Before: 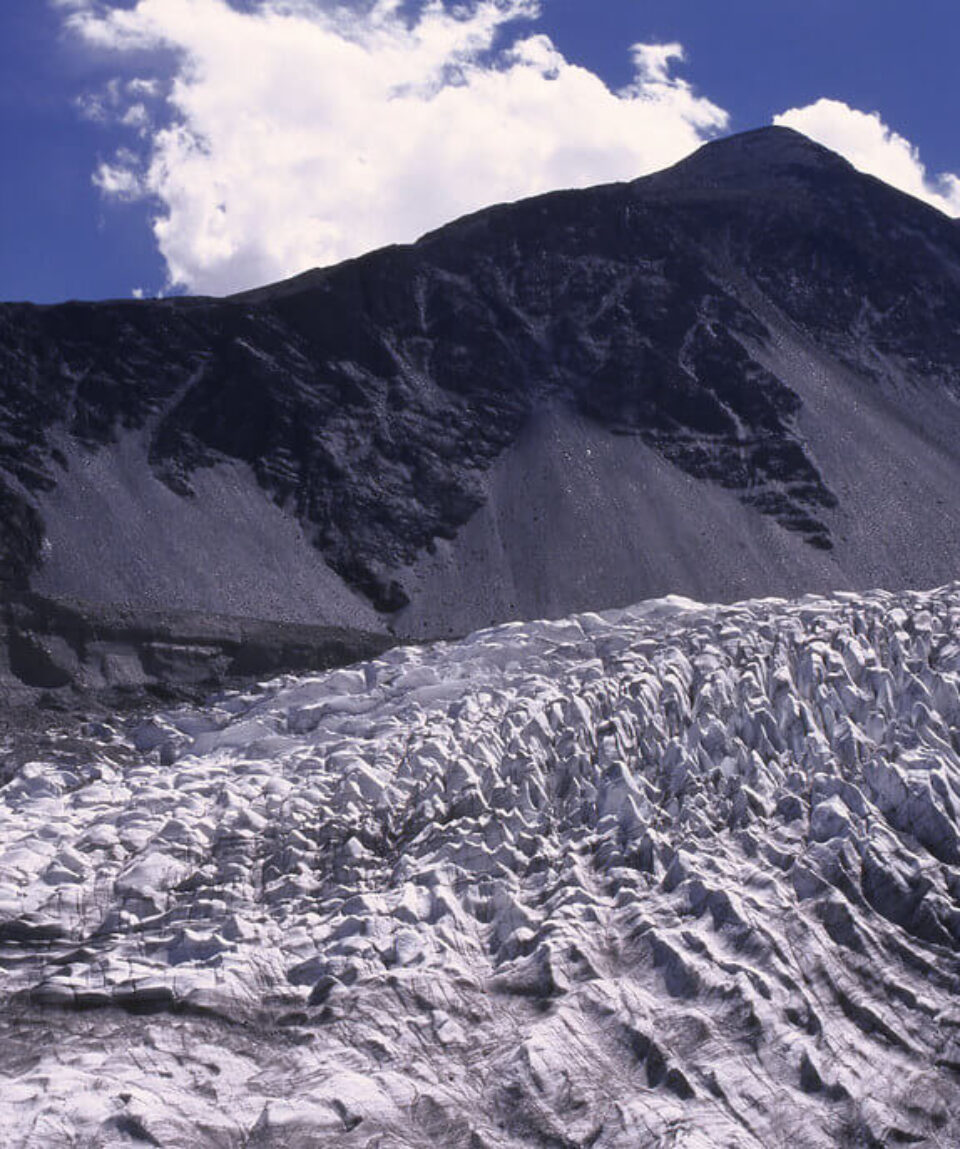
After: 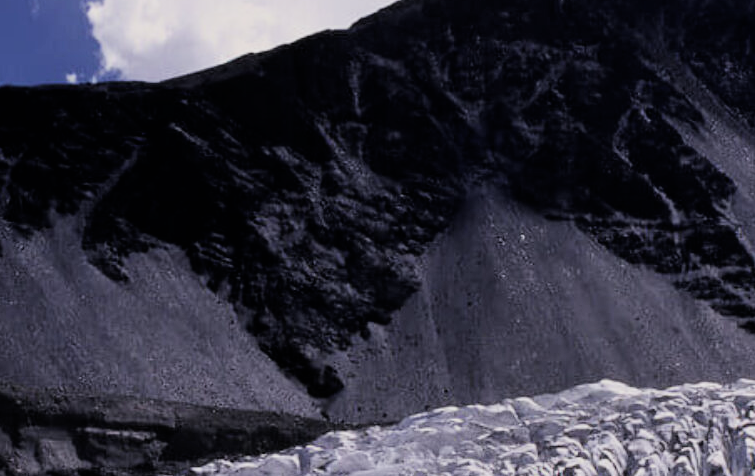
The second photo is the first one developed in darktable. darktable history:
filmic rgb: black relative exposure -5.04 EV, white relative exposure 3.98 EV, hardness 2.87, contrast 1.299, highlights saturation mix -31.24%
crop: left 6.897%, top 18.719%, right 14.367%, bottom 39.793%
